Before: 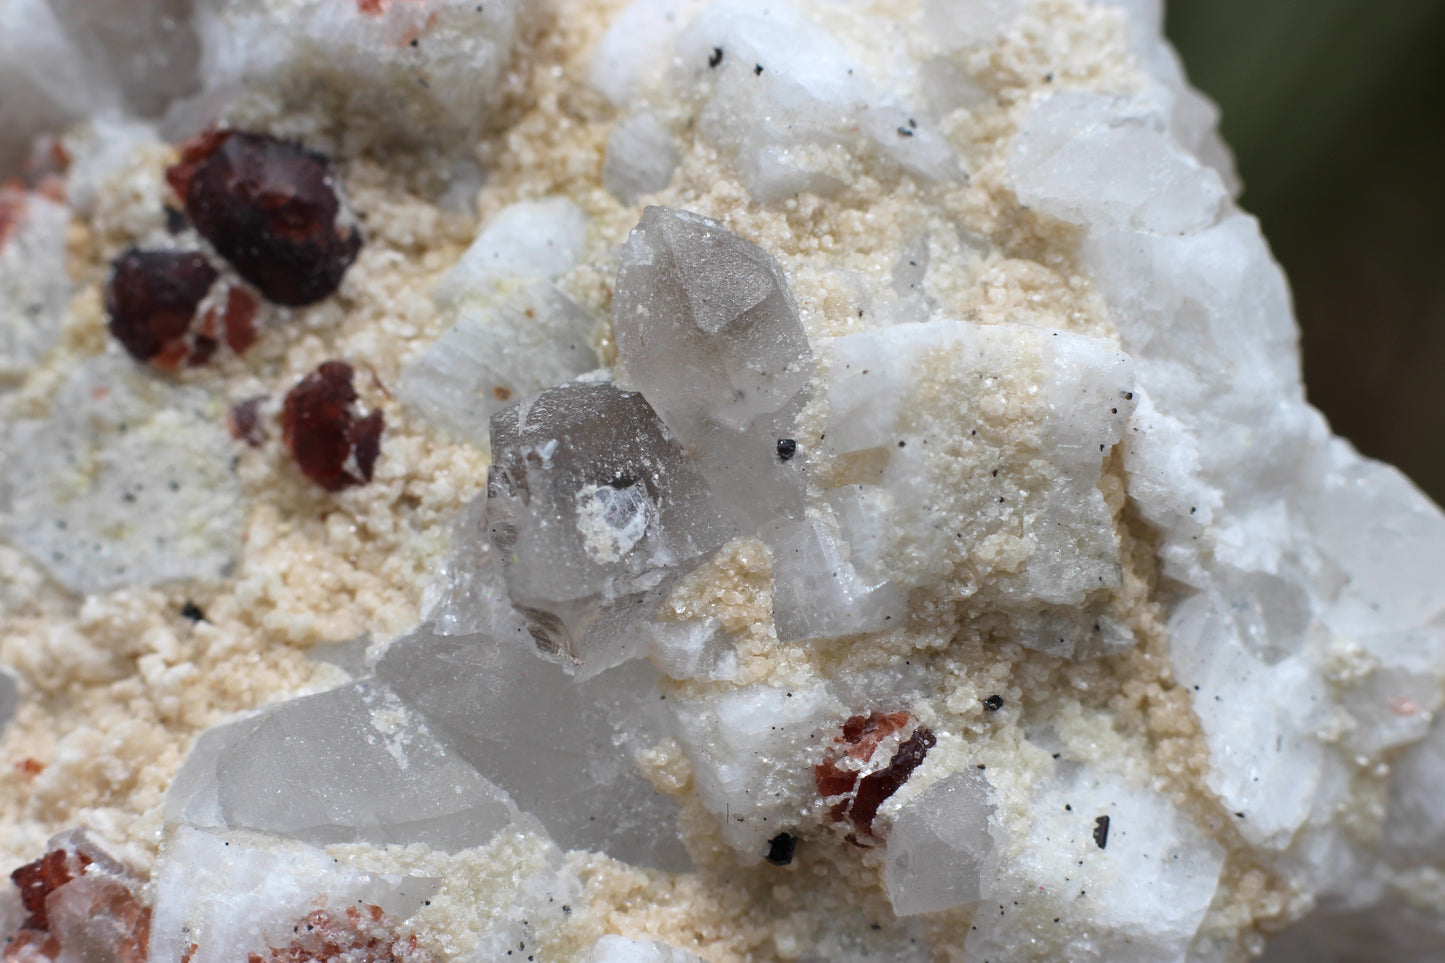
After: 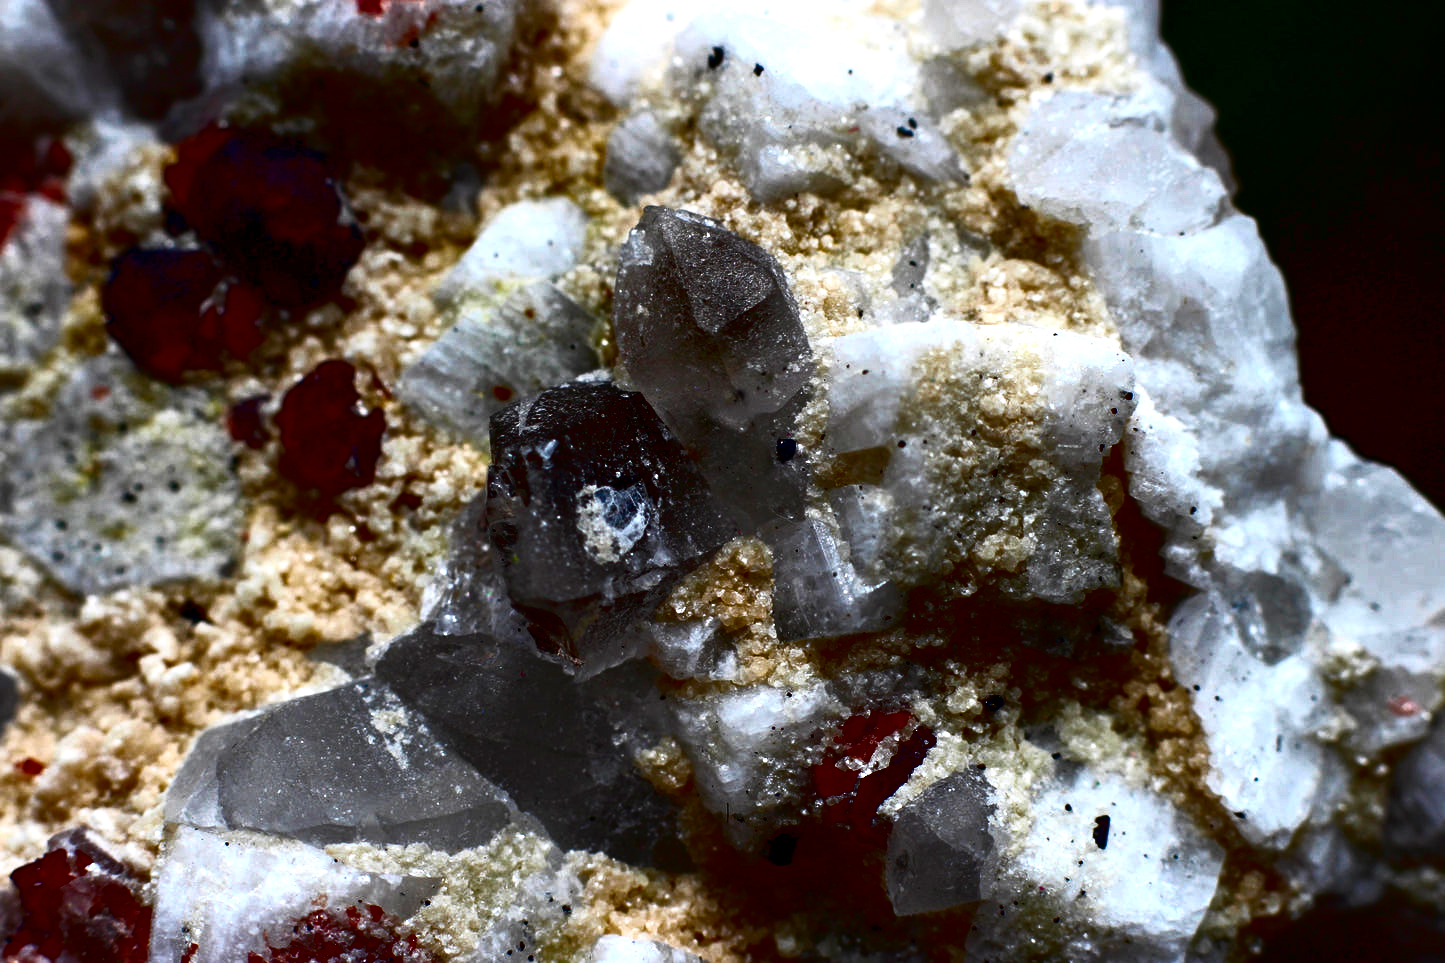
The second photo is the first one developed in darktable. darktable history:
local contrast: highlights 101%, shadows 98%, detail 120%, midtone range 0.2
tone equalizer: -8 EV -0.442 EV, -7 EV -0.356 EV, -6 EV -0.33 EV, -5 EV -0.202 EV, -3 EV 0.24 EV, -2 EV 0.313 EV, -1 EV 0.367 EV, +0 EV 0.42 EV, smoothing diameter 24.8%, edges refinement/feathering 12.71, preserve details guided filter
contrast brightness saturation: brightness -0.981, saturation 0.995
tone curve: curves: ch0 [(0, 0) (0.003, 0.008) (0.011, 0.008) (0.025, 0.011) (0.044, 0.017) (0.069, 0.026) (0.1, 0.039) (0.136, 0.054) (0.177, 0.093) (0.224, 0.15) (0.277, 0.21) (0.335, 0.285) (0.399, 0.366) (0.468, 0.462) (0.543, 0.564) (0.623, 0.679) (0.709, 0.79) (0.801, 0.883) (0.898, 0.95) (1, 1)], color space Lab, independent channels, preserve colors none
